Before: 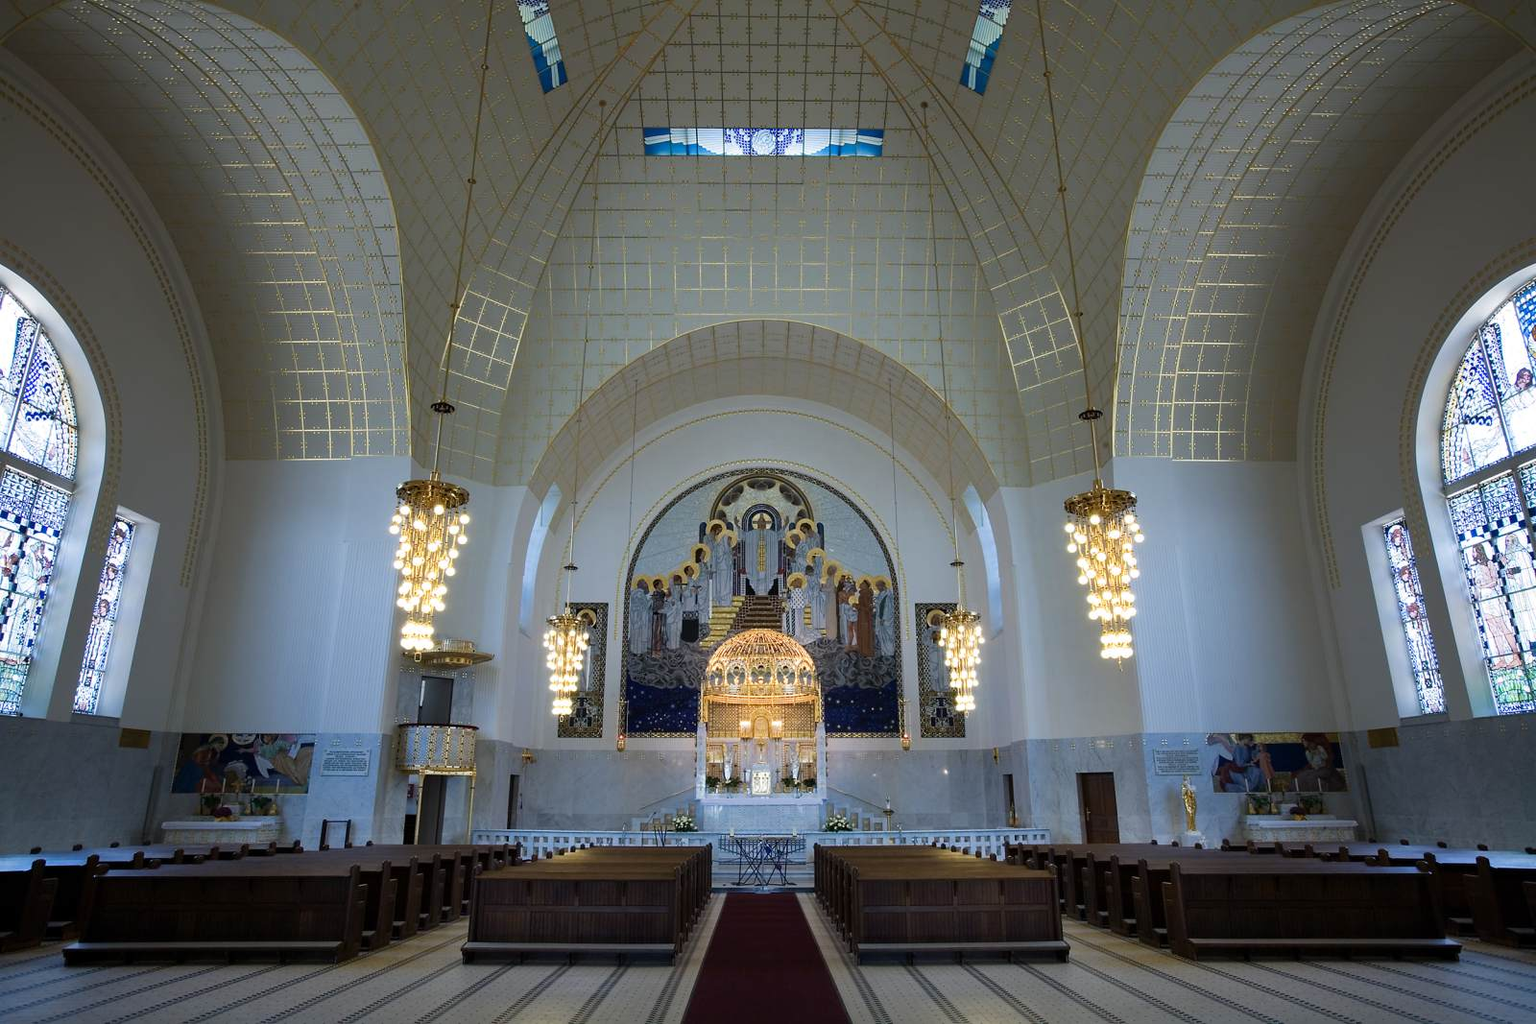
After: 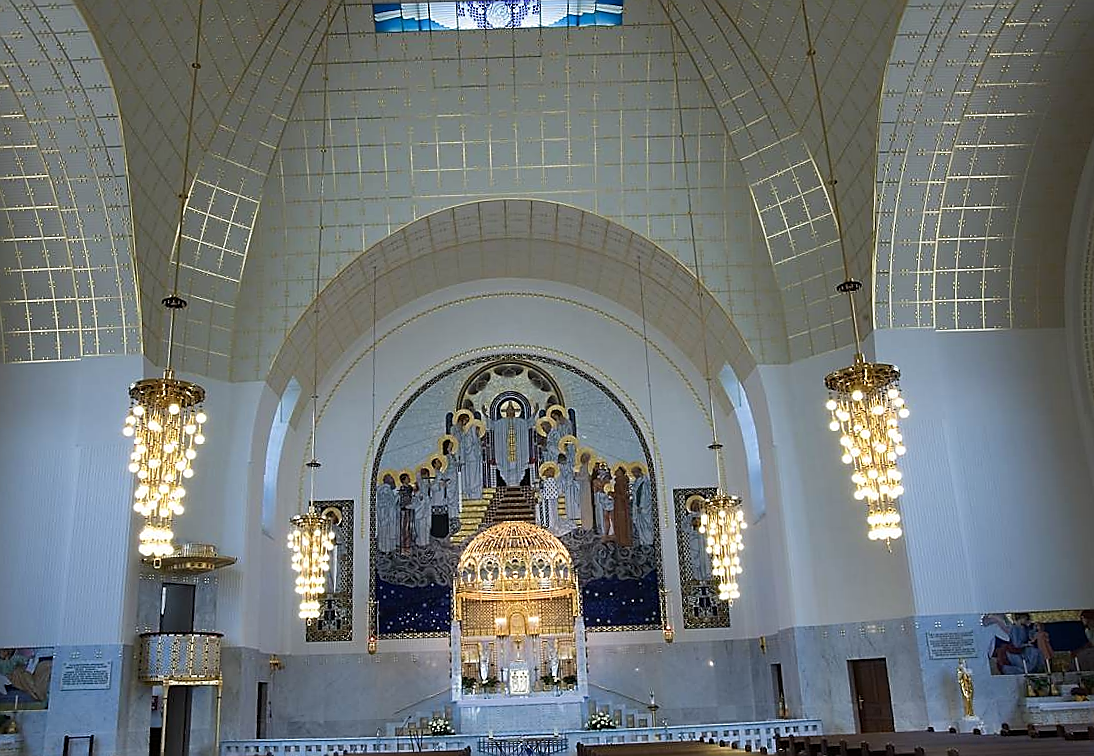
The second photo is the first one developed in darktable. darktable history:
rotate and perspective: rotation -2°, crop left 0.022, crop right 0.978, crop top 0.049, crop bottom 0.951
crop and rotate: left 17.046%, top 10.659%, right 12.989%, bottom 14.553%
sharpen: radius 1.4, amount 1.25, threshold 0.7
